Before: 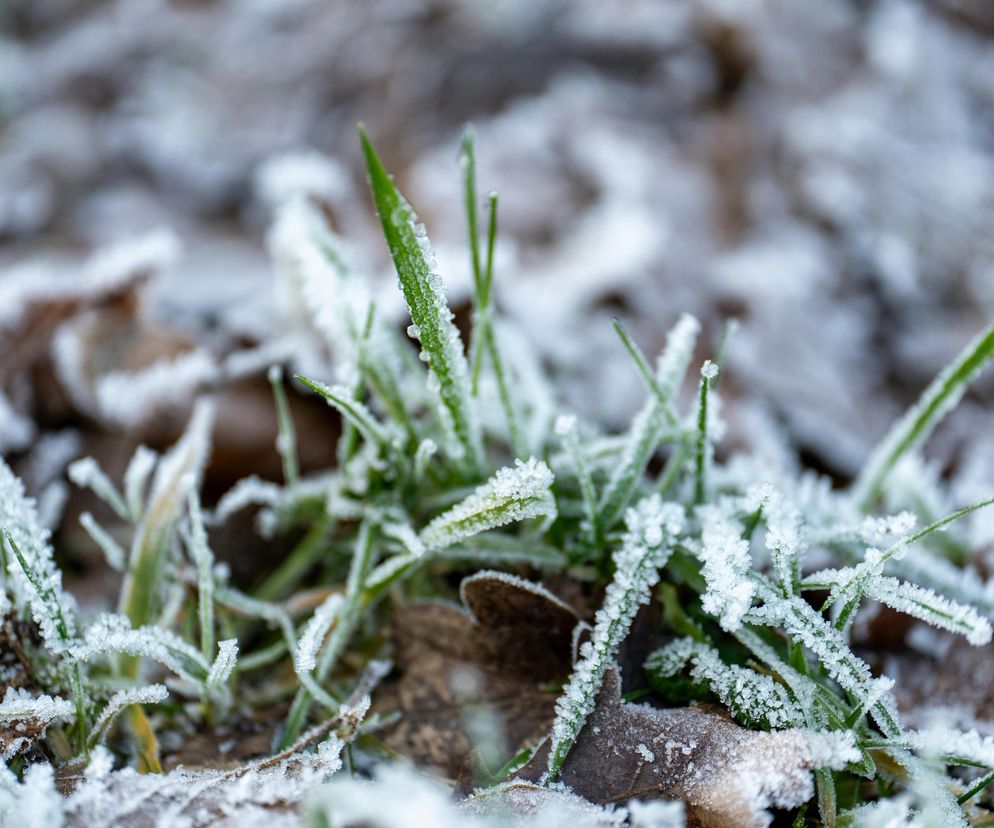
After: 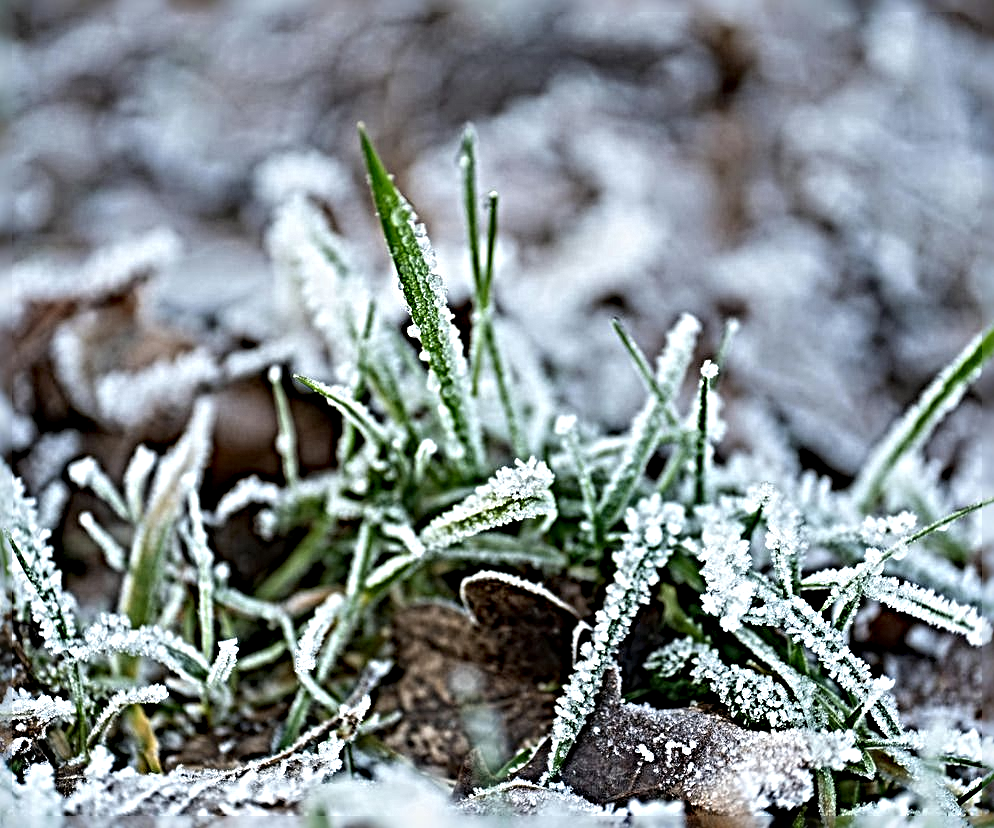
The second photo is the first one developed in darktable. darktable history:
sharpen: radius 6.273, amount 1.79, threshold 0.159
